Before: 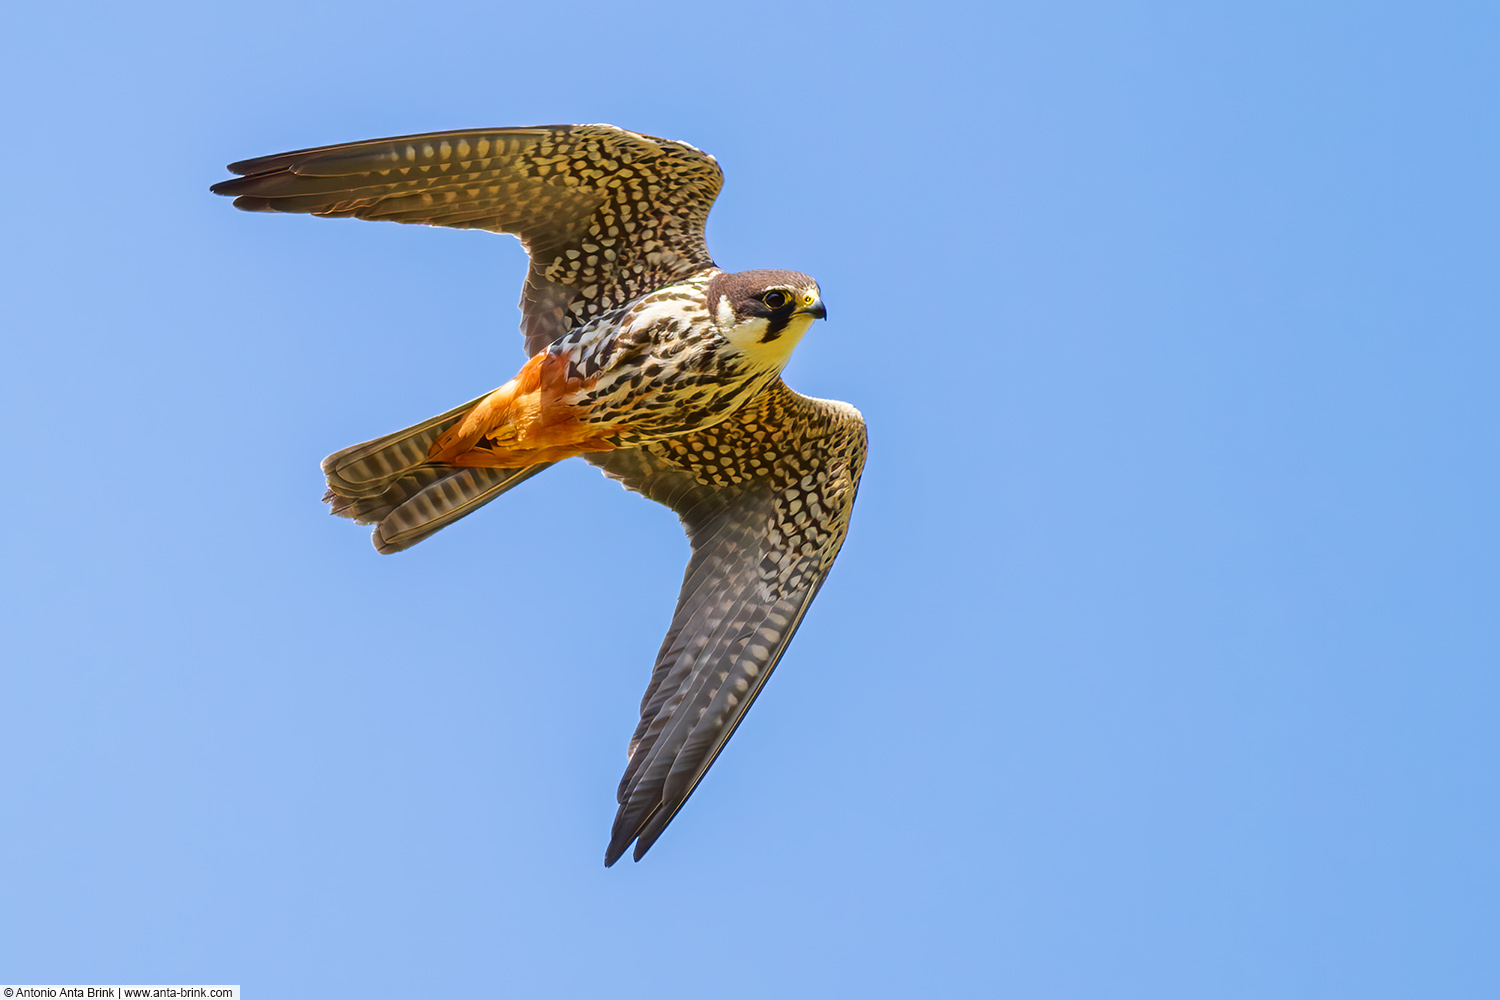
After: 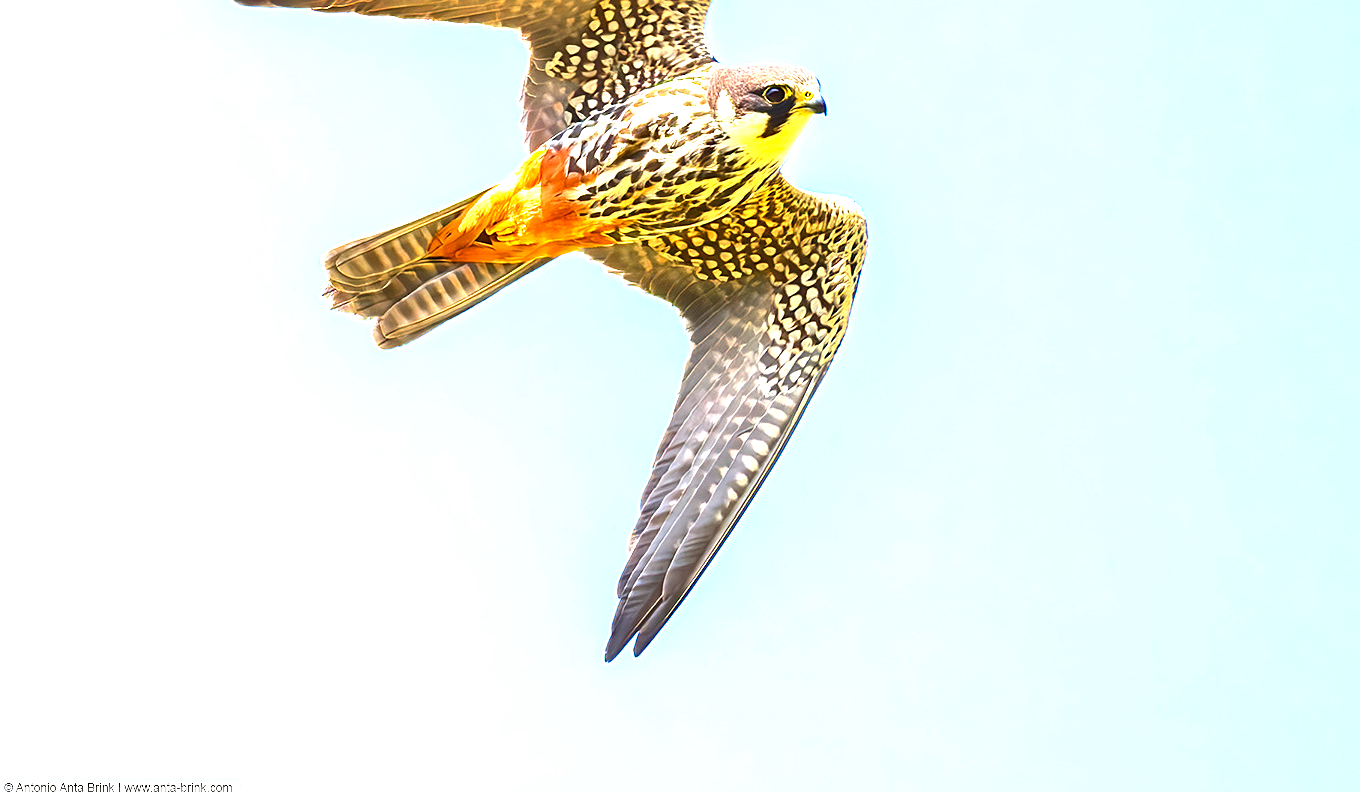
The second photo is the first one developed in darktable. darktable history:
sharpen: on, module defaults
crop: top 20.573%, right 9.317%, bottom 0.224%
exposure: black level correction 0, exposure 1.896 EV, compensate exposure bias true, compensate highlight preservation false
color correction: highlights b* -0.035, saturation 1.08
